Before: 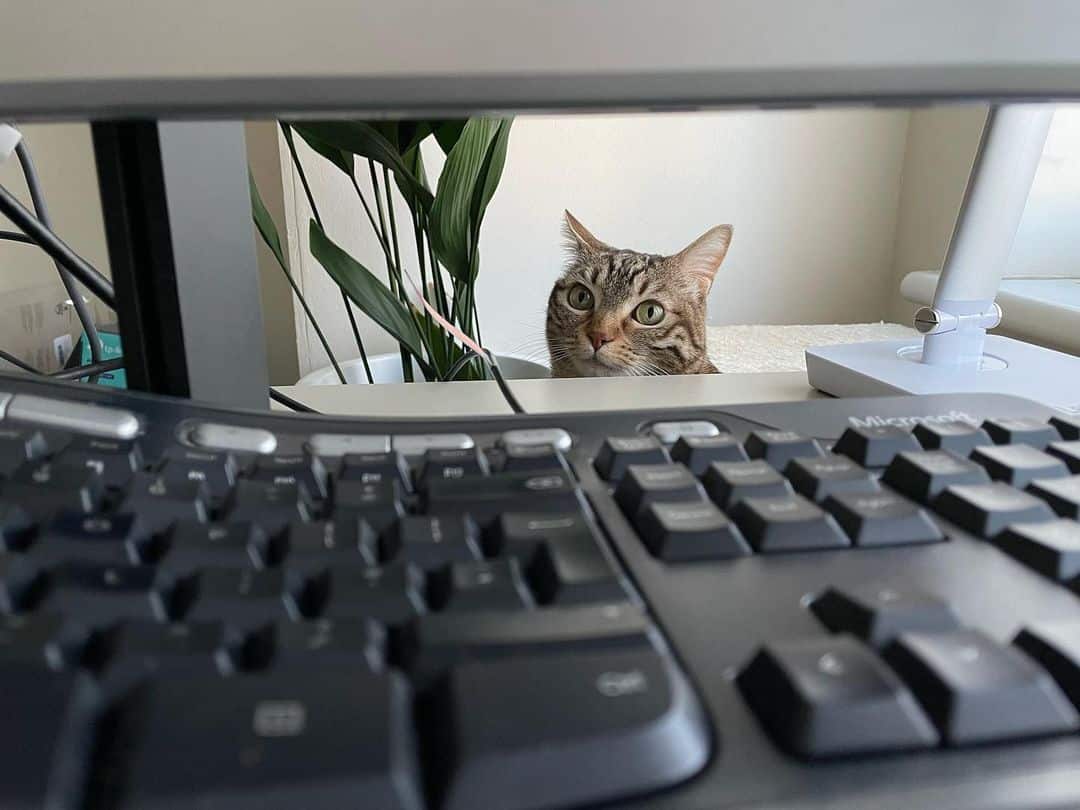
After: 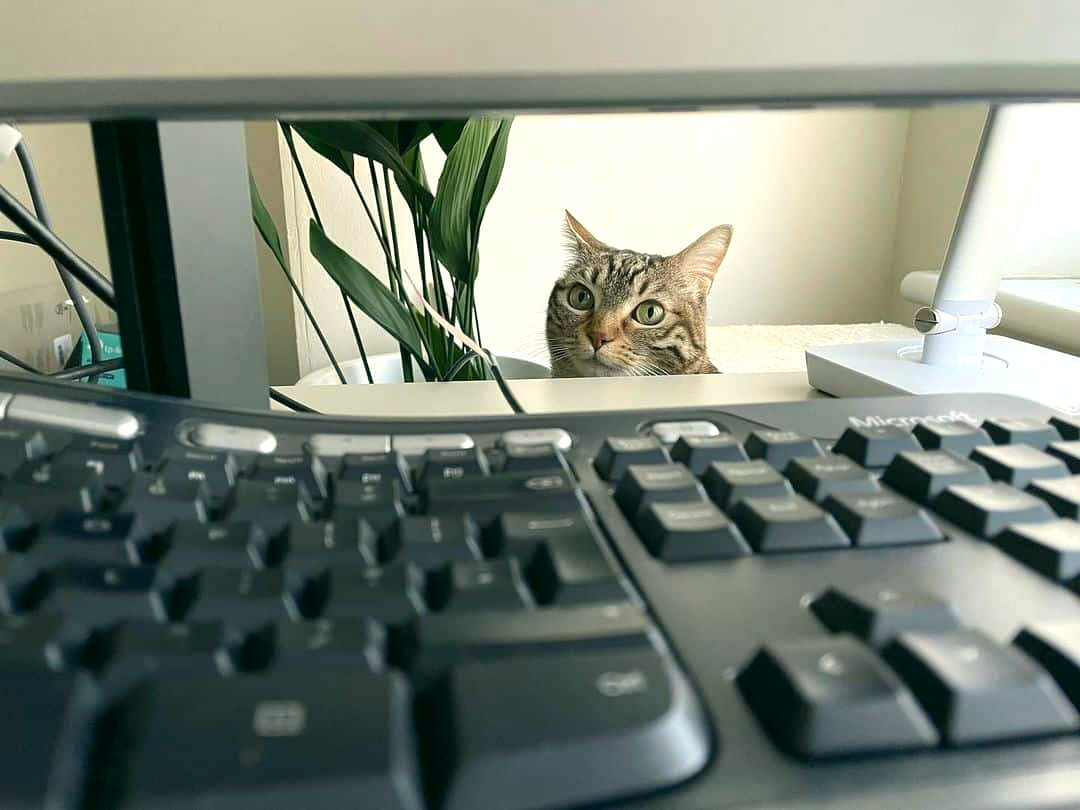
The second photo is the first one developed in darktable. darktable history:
exposure: exposure 0.562 EV, compensate highlight preservation false
color calibration: x 0.342, y 0.357, temperature 5104.05 K
color correction: highlights a* -0.466, highlights b* 9.35, shadows a* -9.12, shadows b* 0.427
